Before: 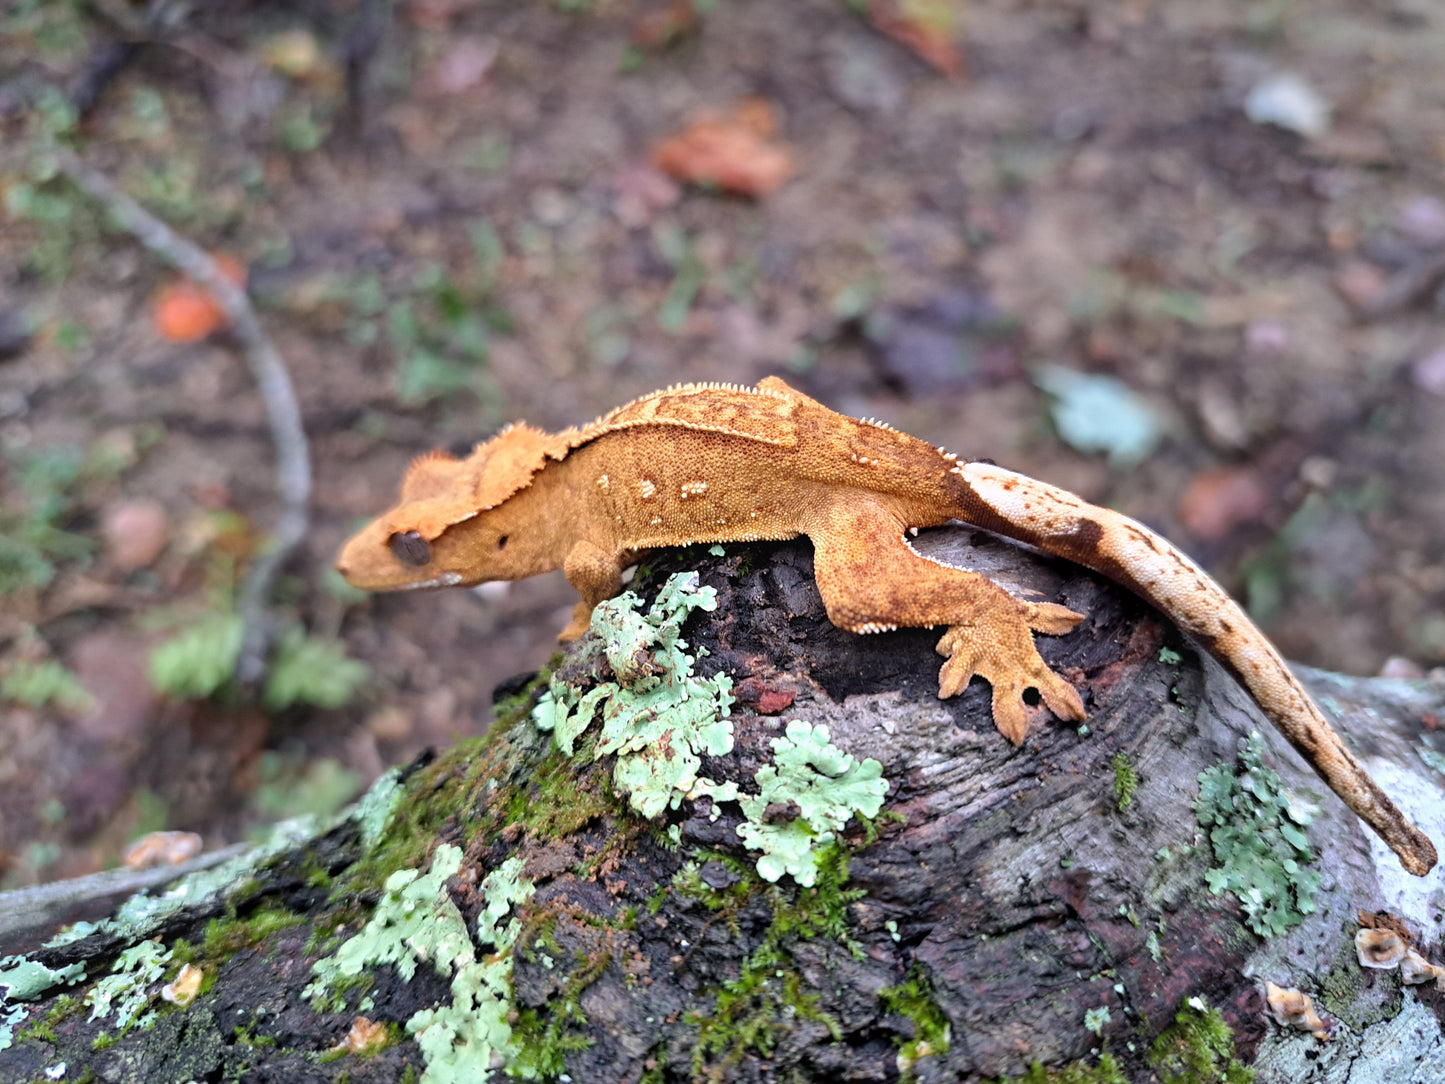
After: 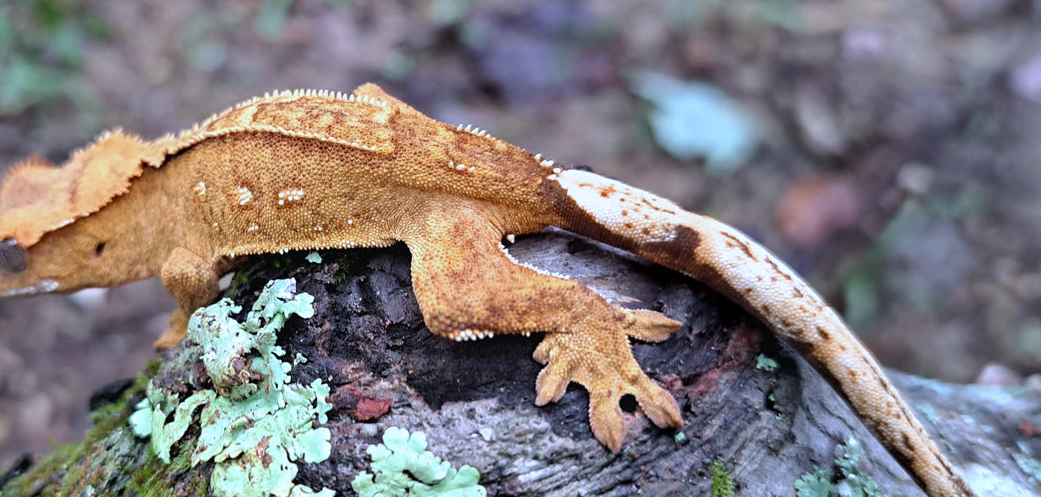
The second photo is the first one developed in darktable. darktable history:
crop and rotate: left 27.938%, top 27.046%, bottom 27.046%
white balance: red 0.924, blue 1.095
